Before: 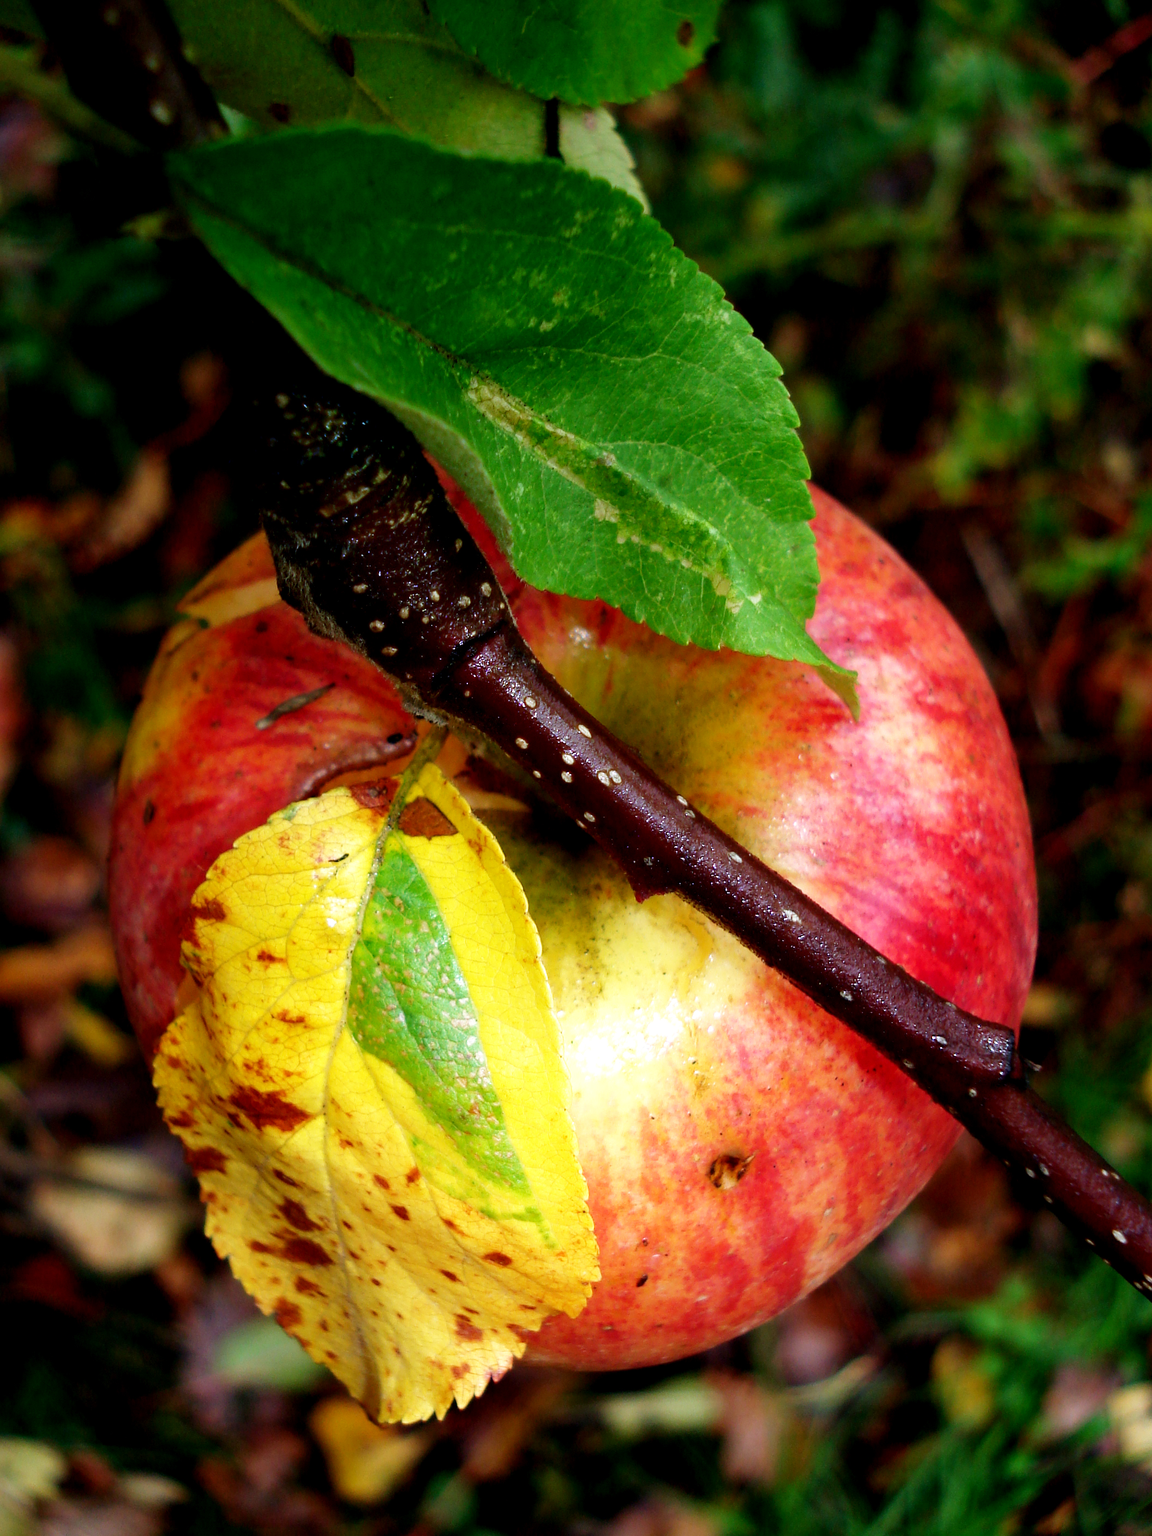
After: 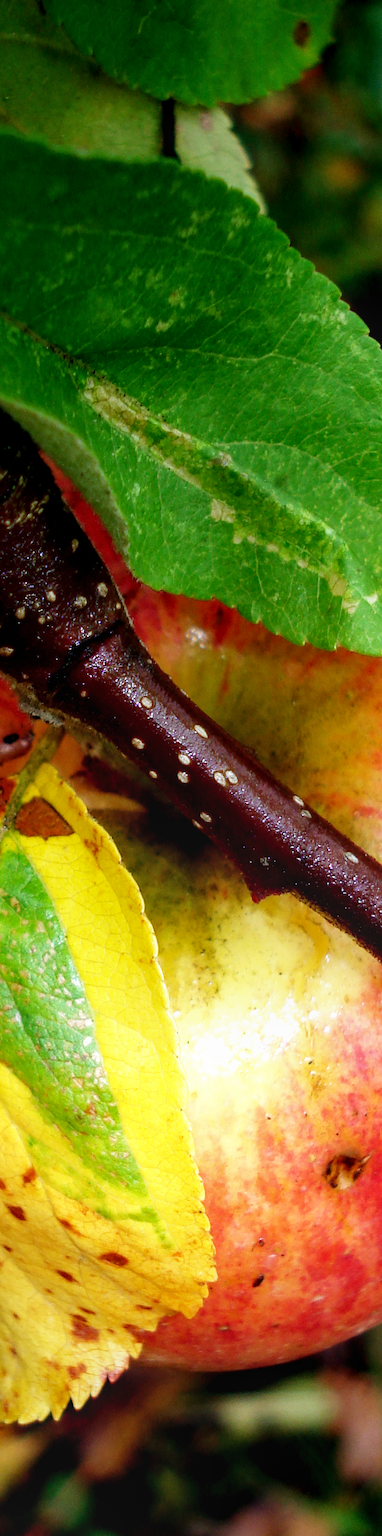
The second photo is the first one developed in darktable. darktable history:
local contrast: detail 110%
exposure: compensate highlight preservation false
grain: coarseness 0.09 ISO, strength 10%
crop: left 33.36%, right 33.36%
